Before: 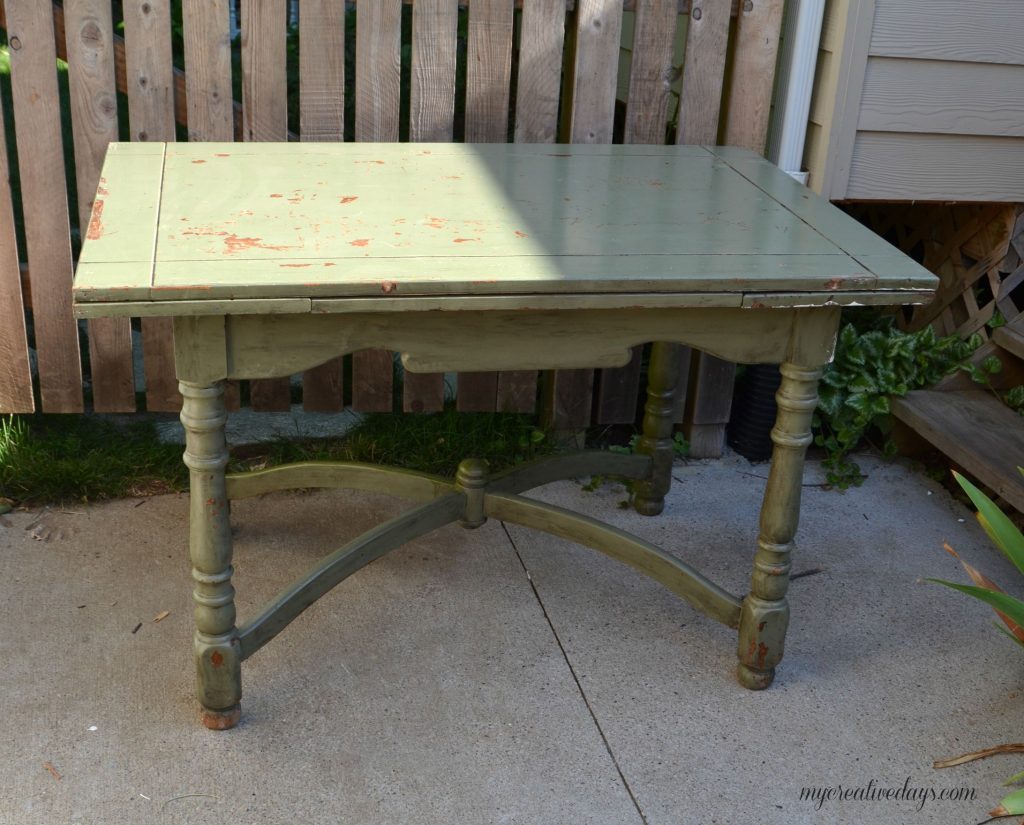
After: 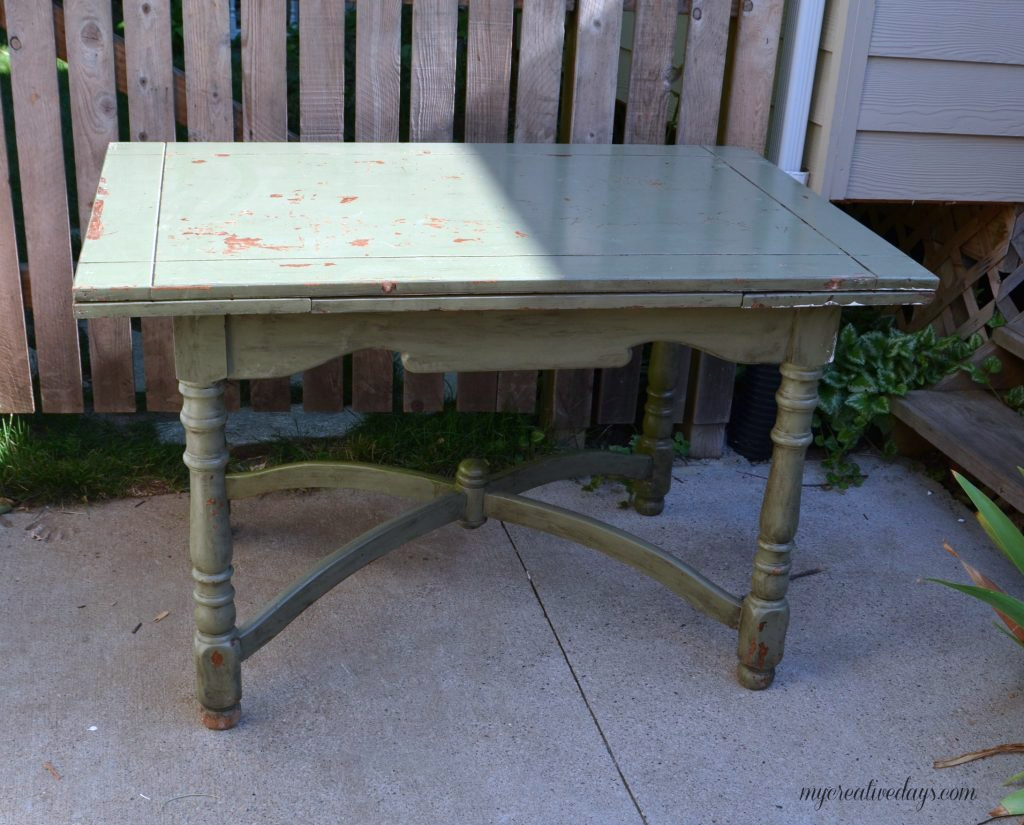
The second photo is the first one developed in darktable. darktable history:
color calibration: illuminant custom, x 0.373, y 0.388, temperature 4255.15 K
